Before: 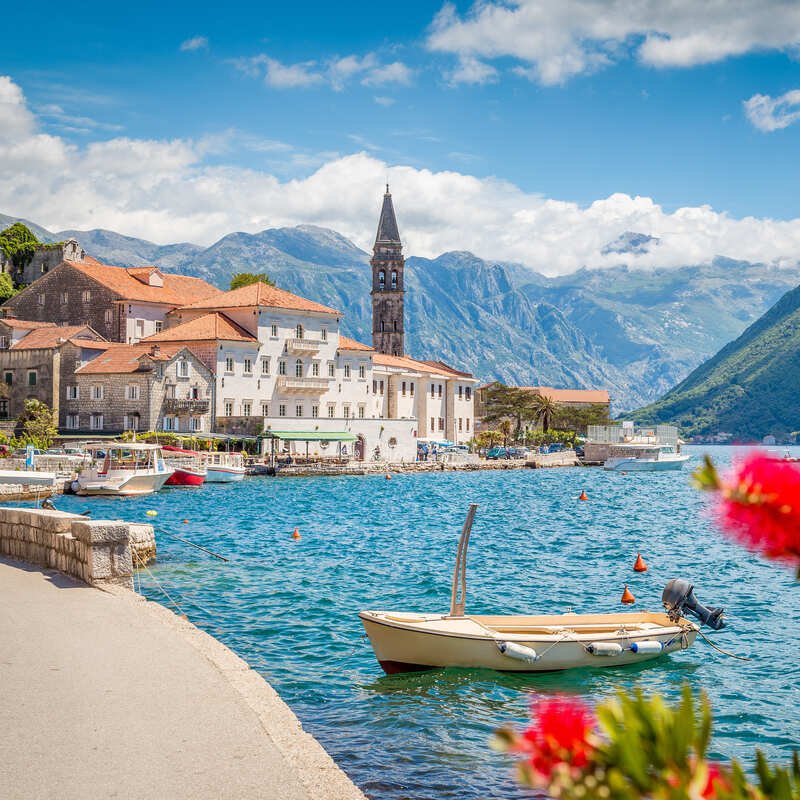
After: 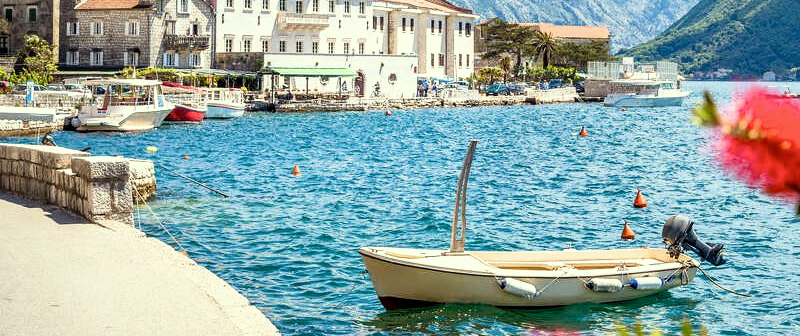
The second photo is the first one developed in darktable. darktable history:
color calibration: illuminant as shot in camera, x 0.358, y 0.373, temperature 4628.91 K
crop: top 45.551%, bottom 12.262%
color correction: highlights a* -5.94, highlights b* 11.19
filmic rgb: white relative exposure 2.2 EV, hardness 6.97
